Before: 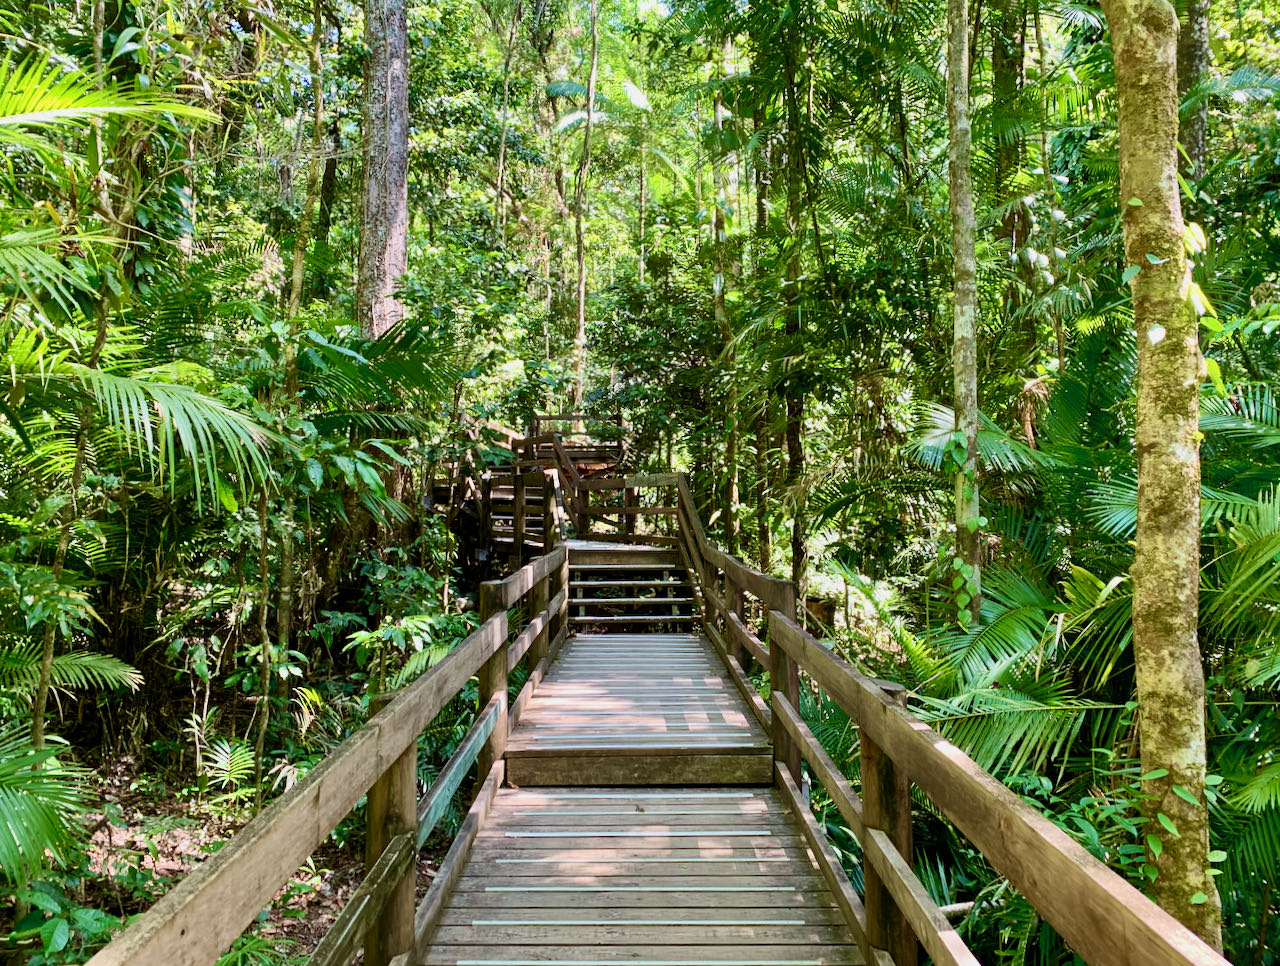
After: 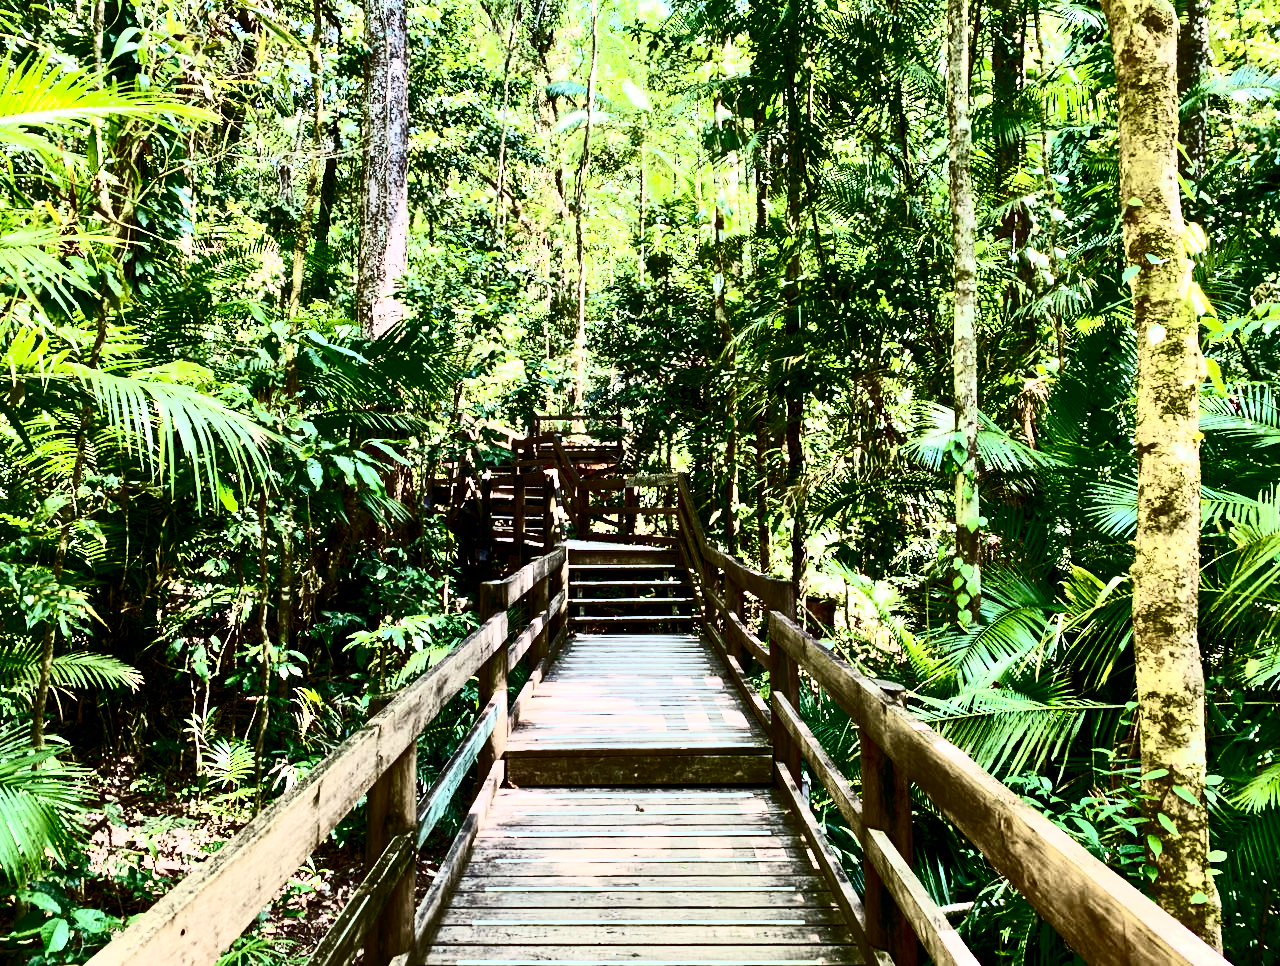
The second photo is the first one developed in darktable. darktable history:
exposure: black level correction 0.001, compensate highlight preservation false
contrast brightness saturation: contrast 0.93, brightness 0.2
